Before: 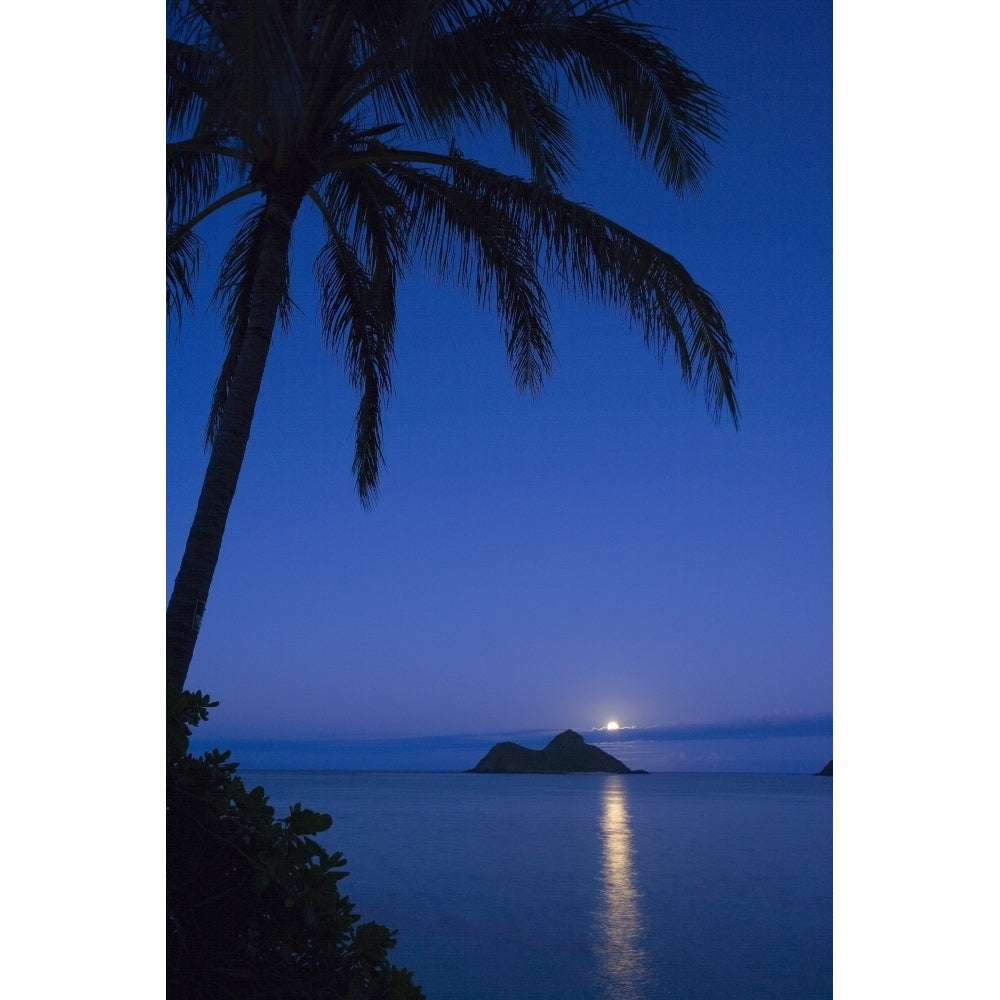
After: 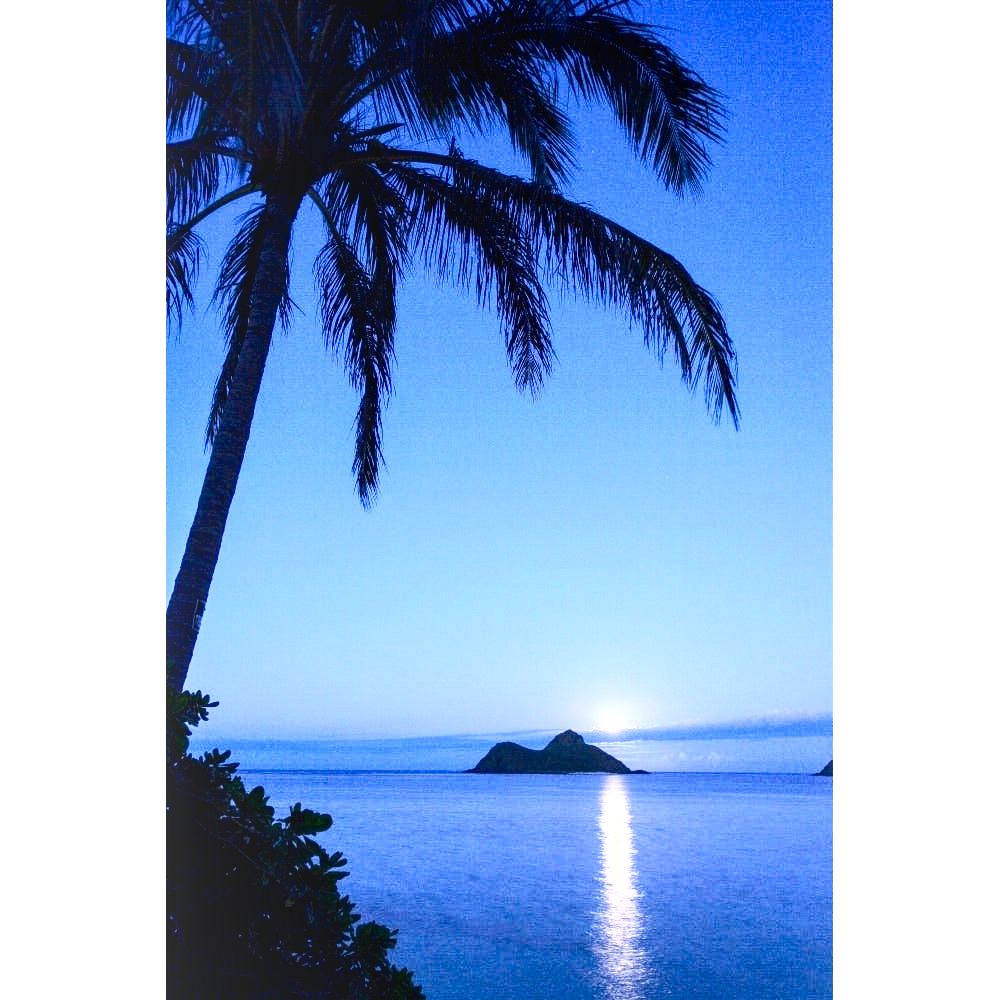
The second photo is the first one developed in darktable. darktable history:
exposure: black level correction 0.005, exposure 2.083 EV, compensate highlight preservation false
color calibration: illuminant as shot in camera, x 0.358, y 0.373, temperature 4628.91 K, saturation algorithm version 1 (2020)
local contrast: on, module defaults
contrast brightness saturation: contrast 0.377, brightness 0.096
